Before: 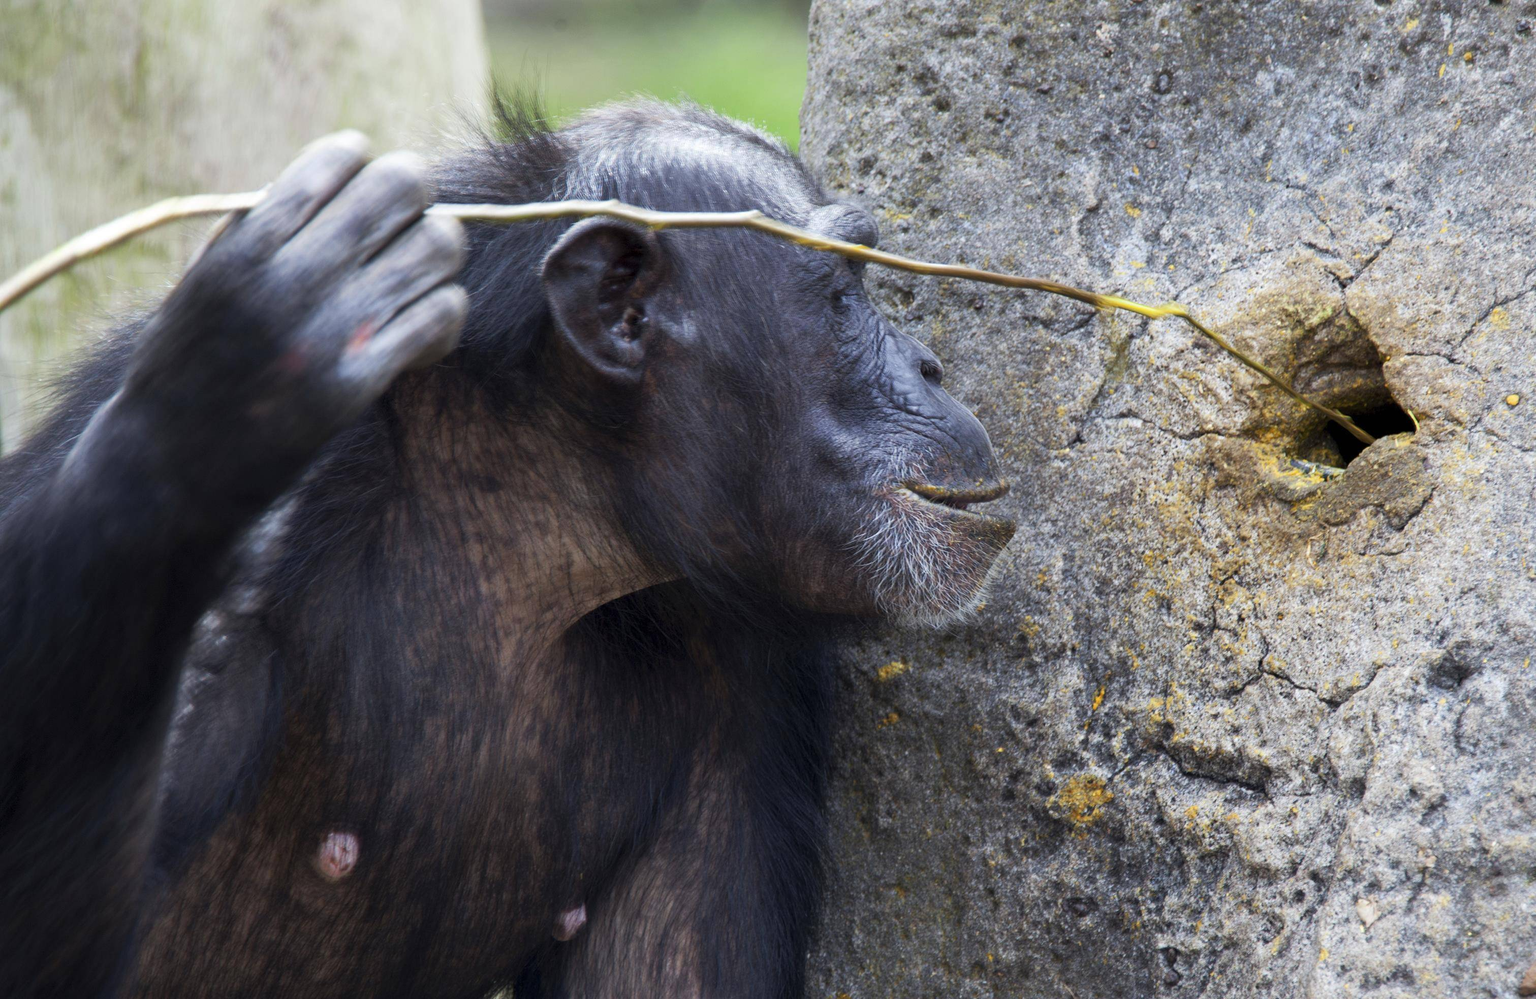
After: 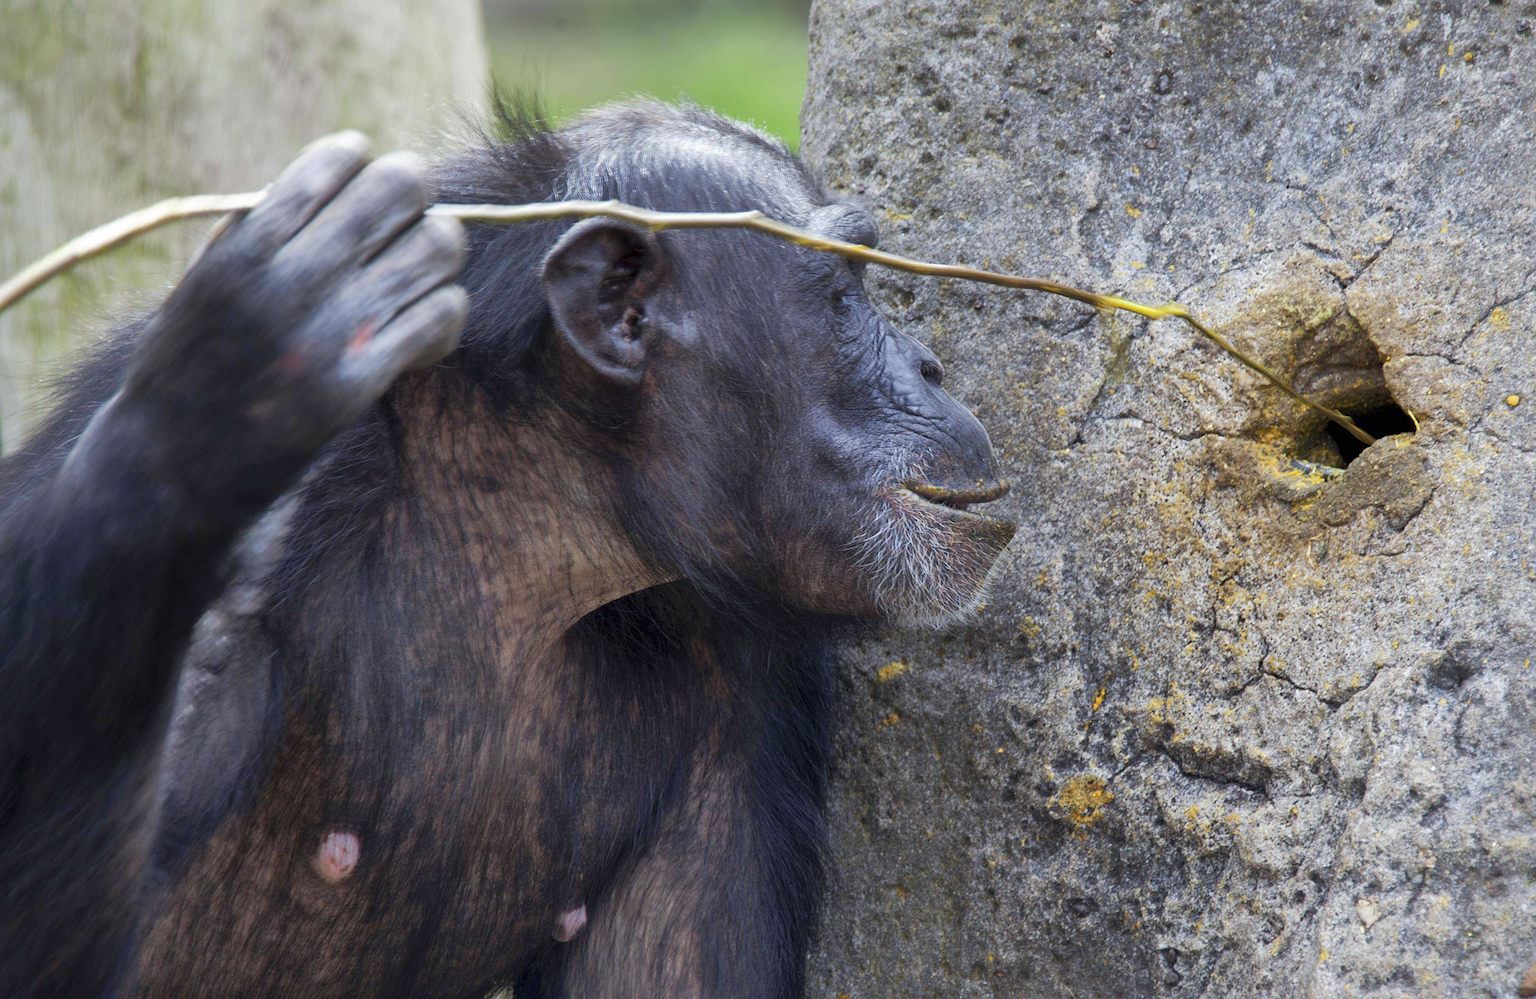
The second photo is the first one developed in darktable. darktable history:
sharpen: amount 0.211
shadows and highlights: on, module defaults
